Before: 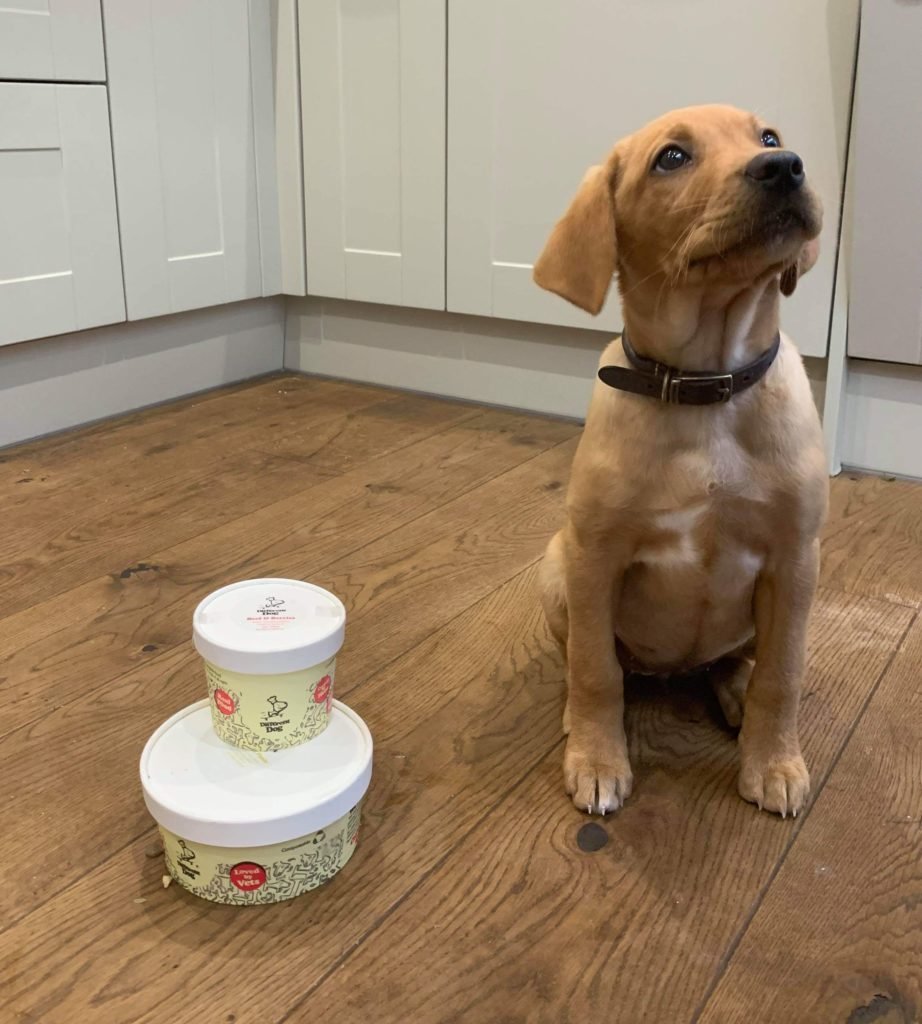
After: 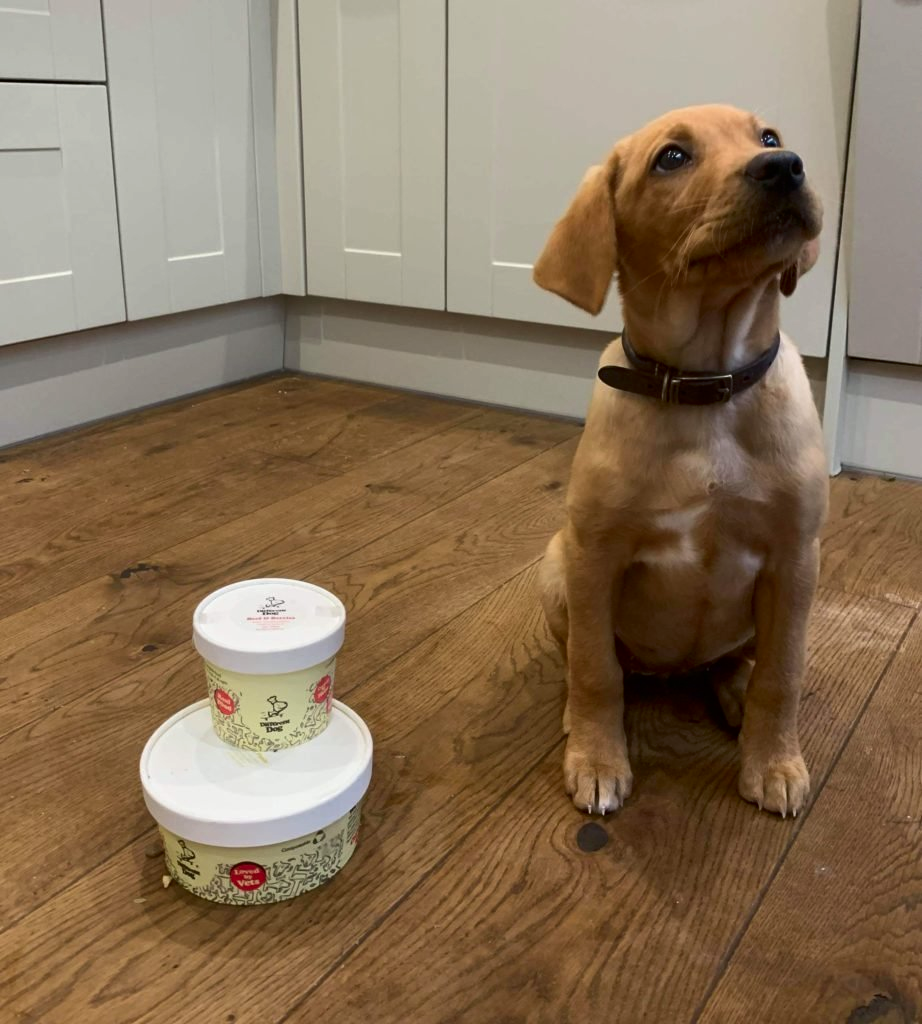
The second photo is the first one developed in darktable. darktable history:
contrast brightness saturation: contrast 0.068, brightness -0.131, saturation 0.045
